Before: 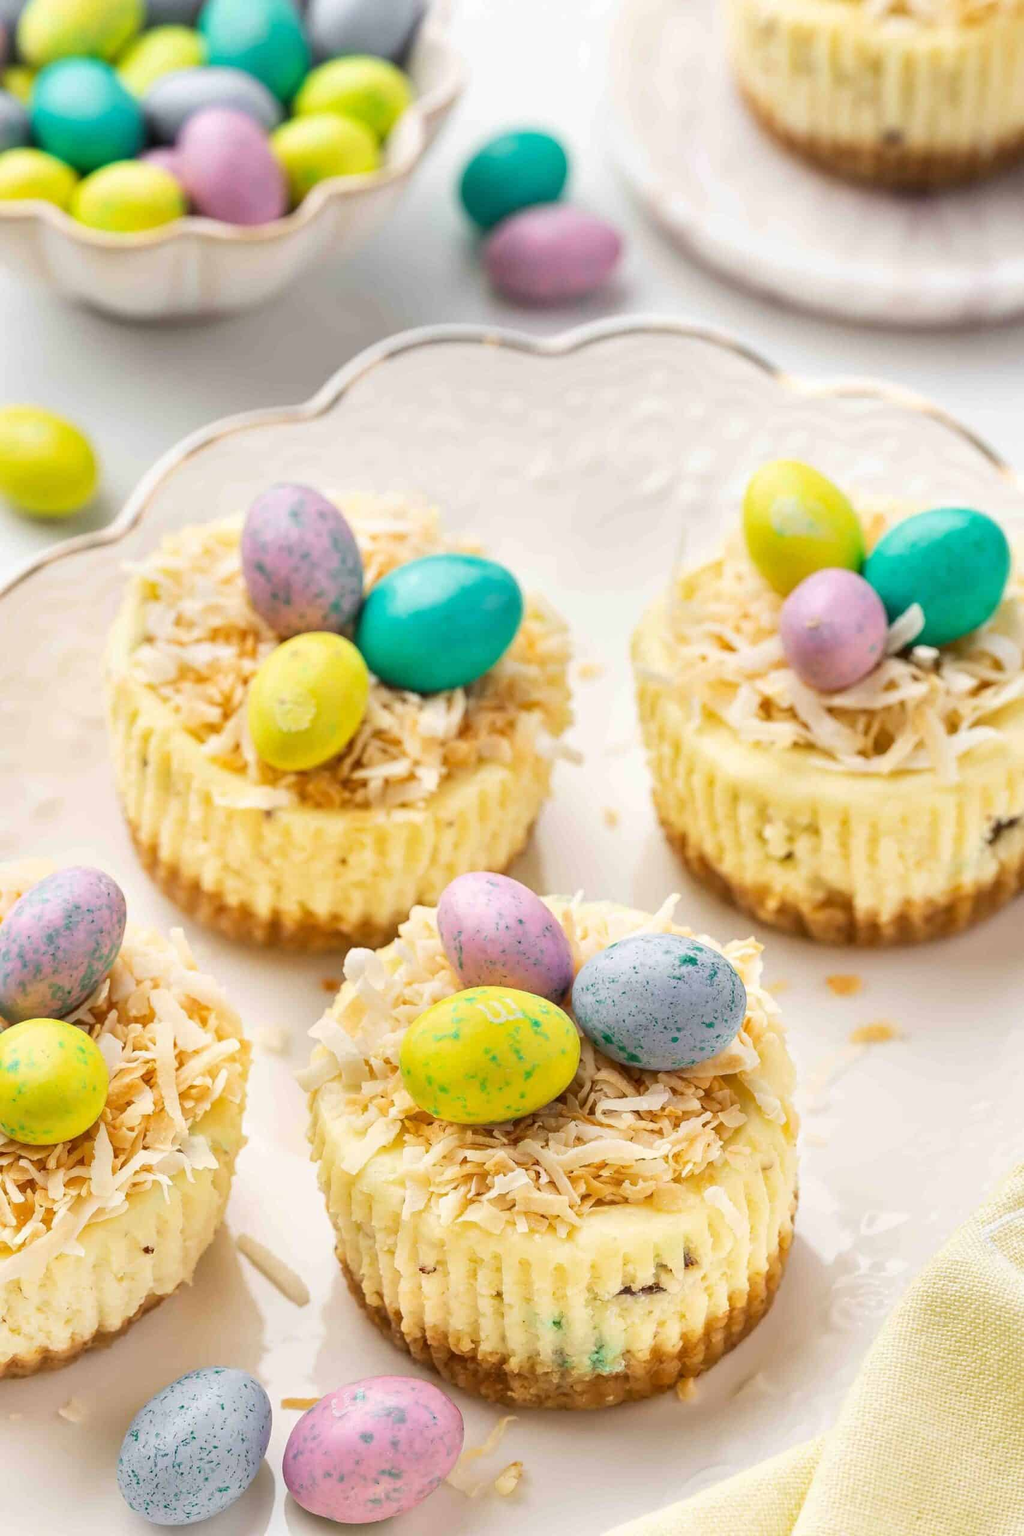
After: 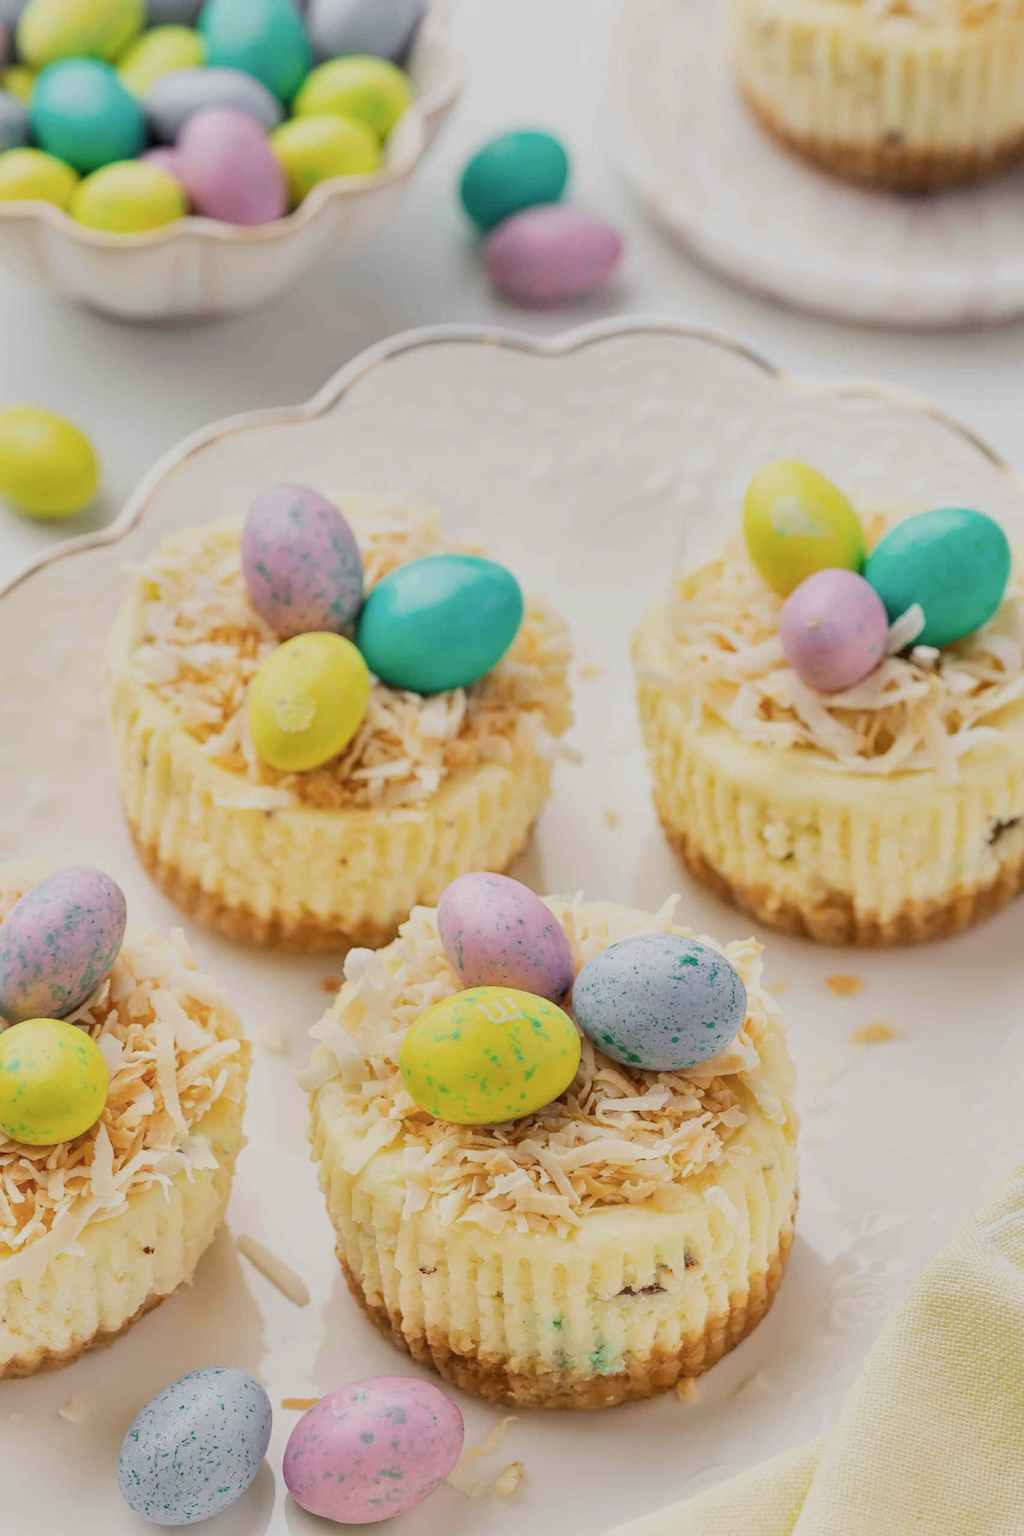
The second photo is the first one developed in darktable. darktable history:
filmic rgb: middle gray luminance 18.38%, black relative exposure -10.51 EV, white relative exposure 3.41 EV, target black luminance 0%, hardness 6.04, latitude 98.6%, contrast 0.849, shadows ↔ highlights balance 0.401%, contrast in shadows safe
contrast brightness saturation: saturation -0.061
